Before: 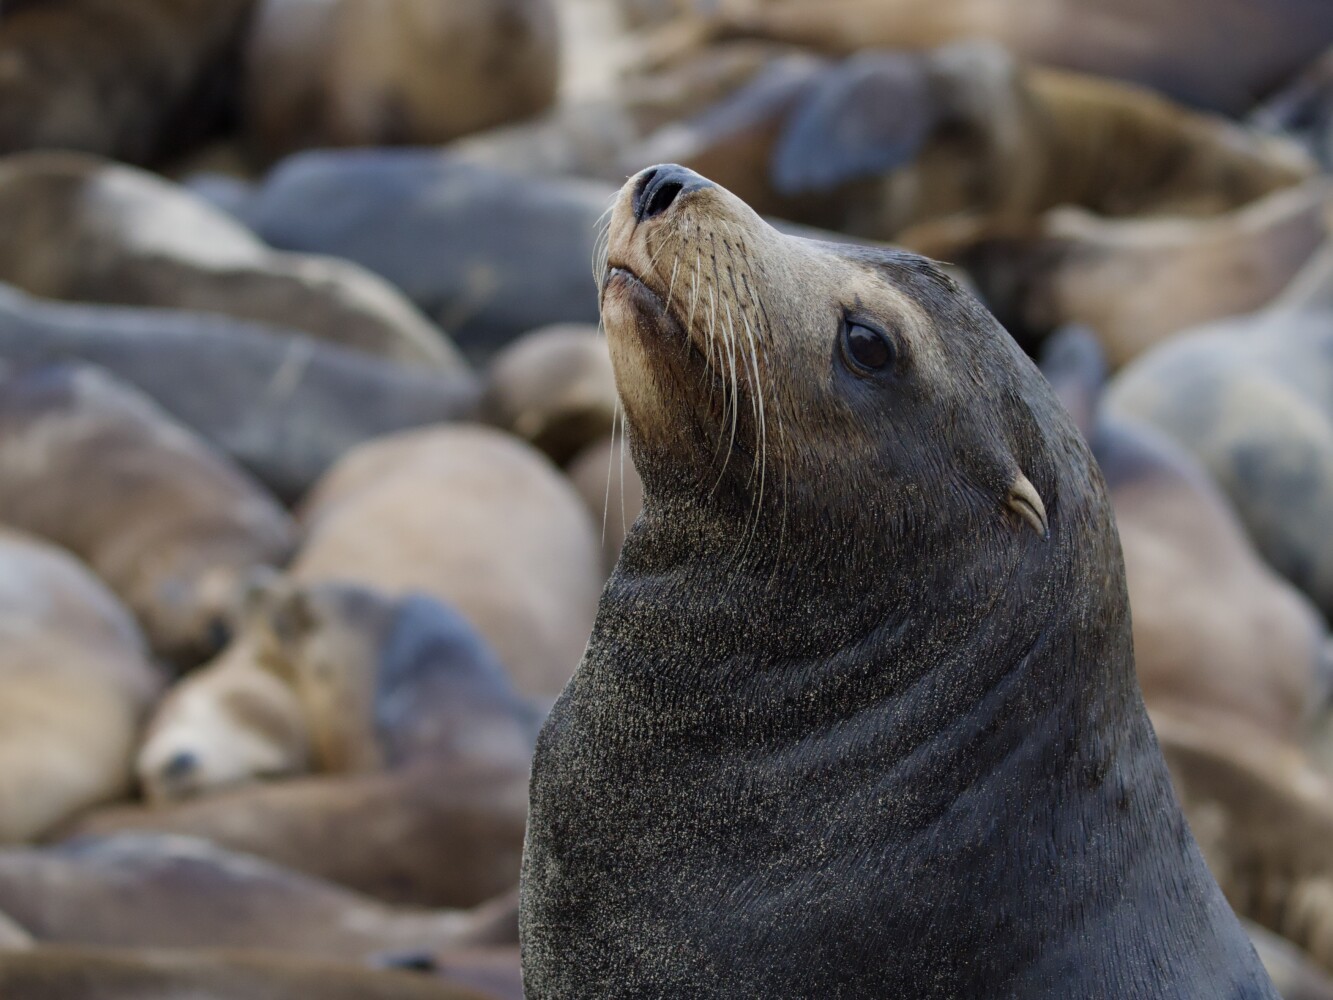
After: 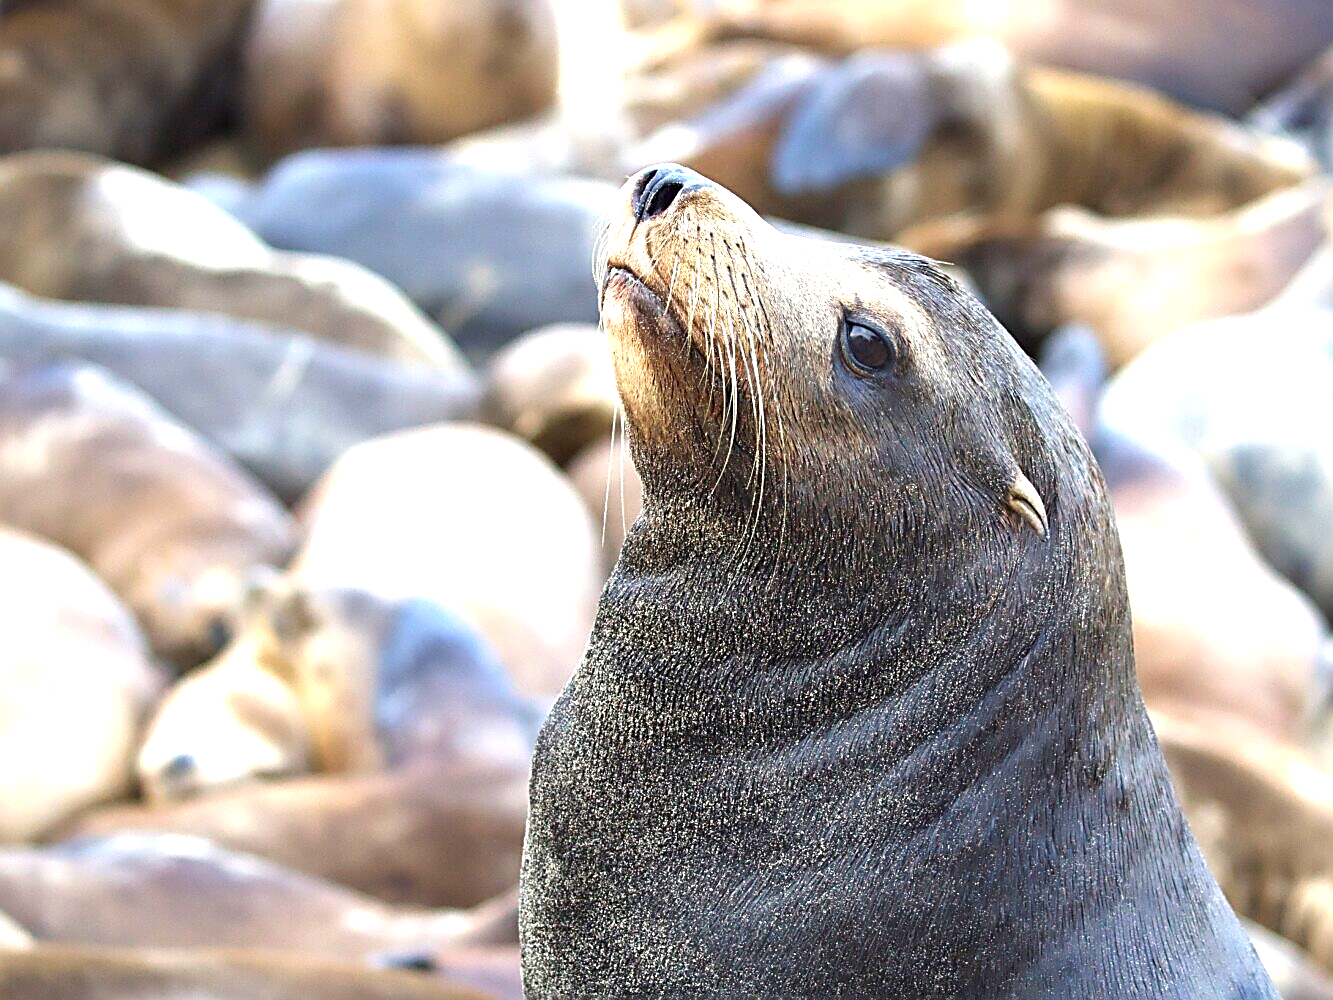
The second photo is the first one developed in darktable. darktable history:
sharpen: amount 1
exposure: black level correction 0, exposure 1.9 EV, compensate highlight preservation false
